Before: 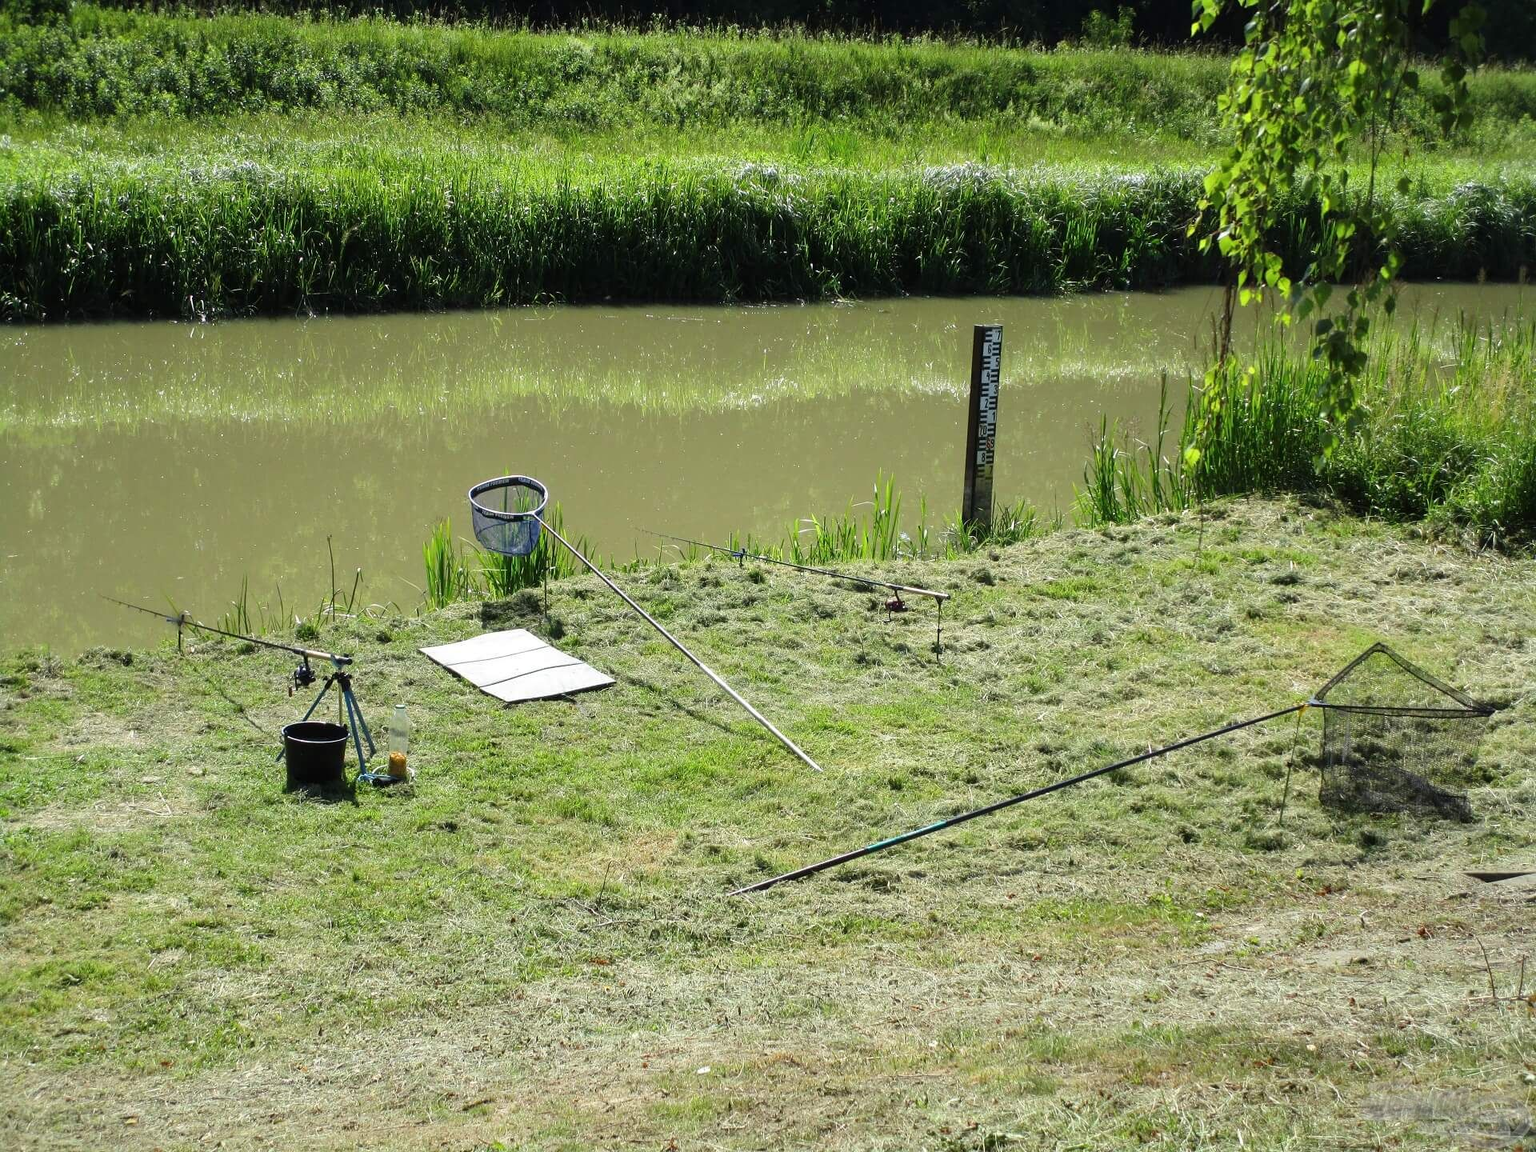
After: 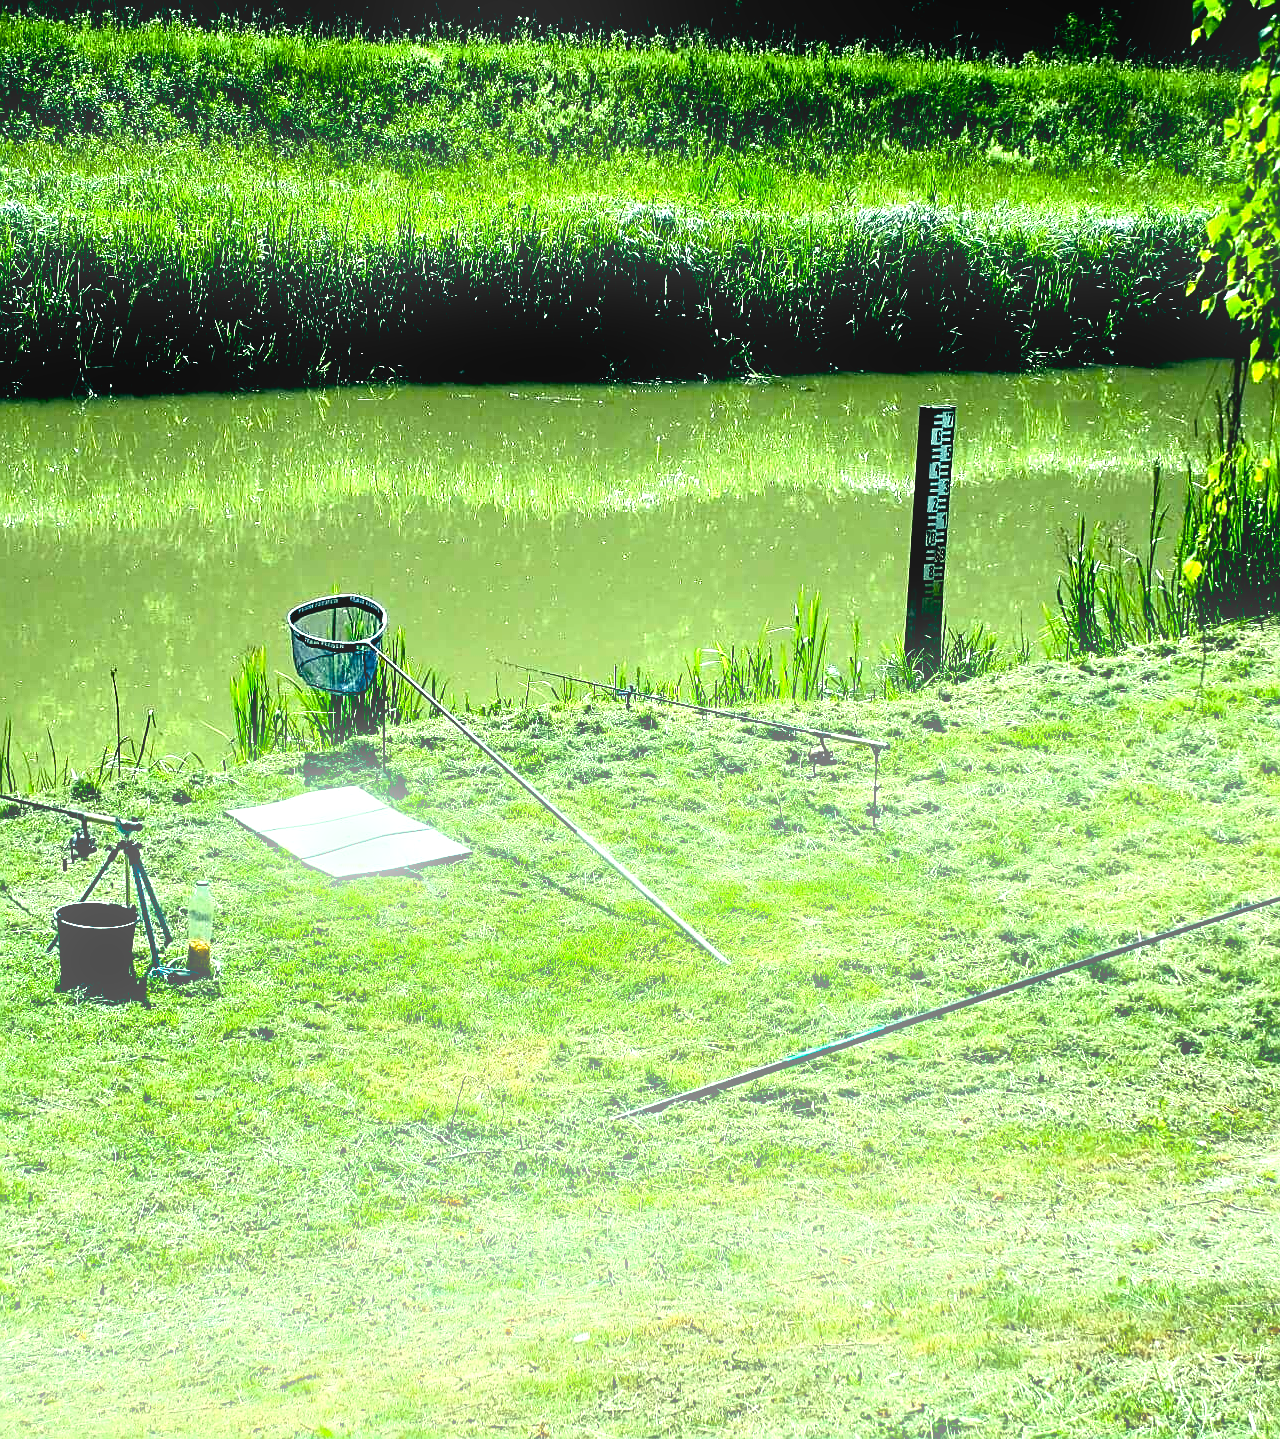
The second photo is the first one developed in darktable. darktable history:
exposure: black level correction 0.009, exposure -0.159 EV, compensate highlight preservation false
tone equalizer: -8 EV -0.75 EV, -7 EV -0.7 EV, -6 EV -0.6 EV, -5 EV -0.4 EV, -3 EV 0.4 EV, -2 EV 0.6 EV, -1 EV 0.7 EV, +0 EV 0.75 EV, edges refinement/feathering 500, mask exposure compensation -1.57 EV, preserve details no
sharpen: on, module defaults
color balance rgb: shadows lift › luminance -7.7%, shadows lift › chroma 2.13%, shadows lift › hue 165.27°, power › luminance -7.77%, power › chroma 1.1%, power › hue 215.88°, highlights gain › luminance 15.15%, highlights gain › chroma 7%, highlights gain › hue 125.57°, global offset › luminance -0.33%, global offset › chroma 0.11%, global offset › hue 165.27°, perceptual saturation grading › global saturation 24.42%, perceptual saturation grading › highlights -24.42%, perceptual saturation grading › mid-tones 24.42%, perceptual saturation grading › shadows 40%, perceptual brilliance grading › global brilliance -5%, perceptual brilliance grading › highlights 24.42%, perceptual brilliance grading › mid-tones 7%, perceptual brilliance grading › shadows -5%
bloom: size 13.65%, threshold 98.39%, strength 4.82%
rotate and perspective: crop left 0, crop top 0
crop and rotate: left 15.546%, right 17.787%
